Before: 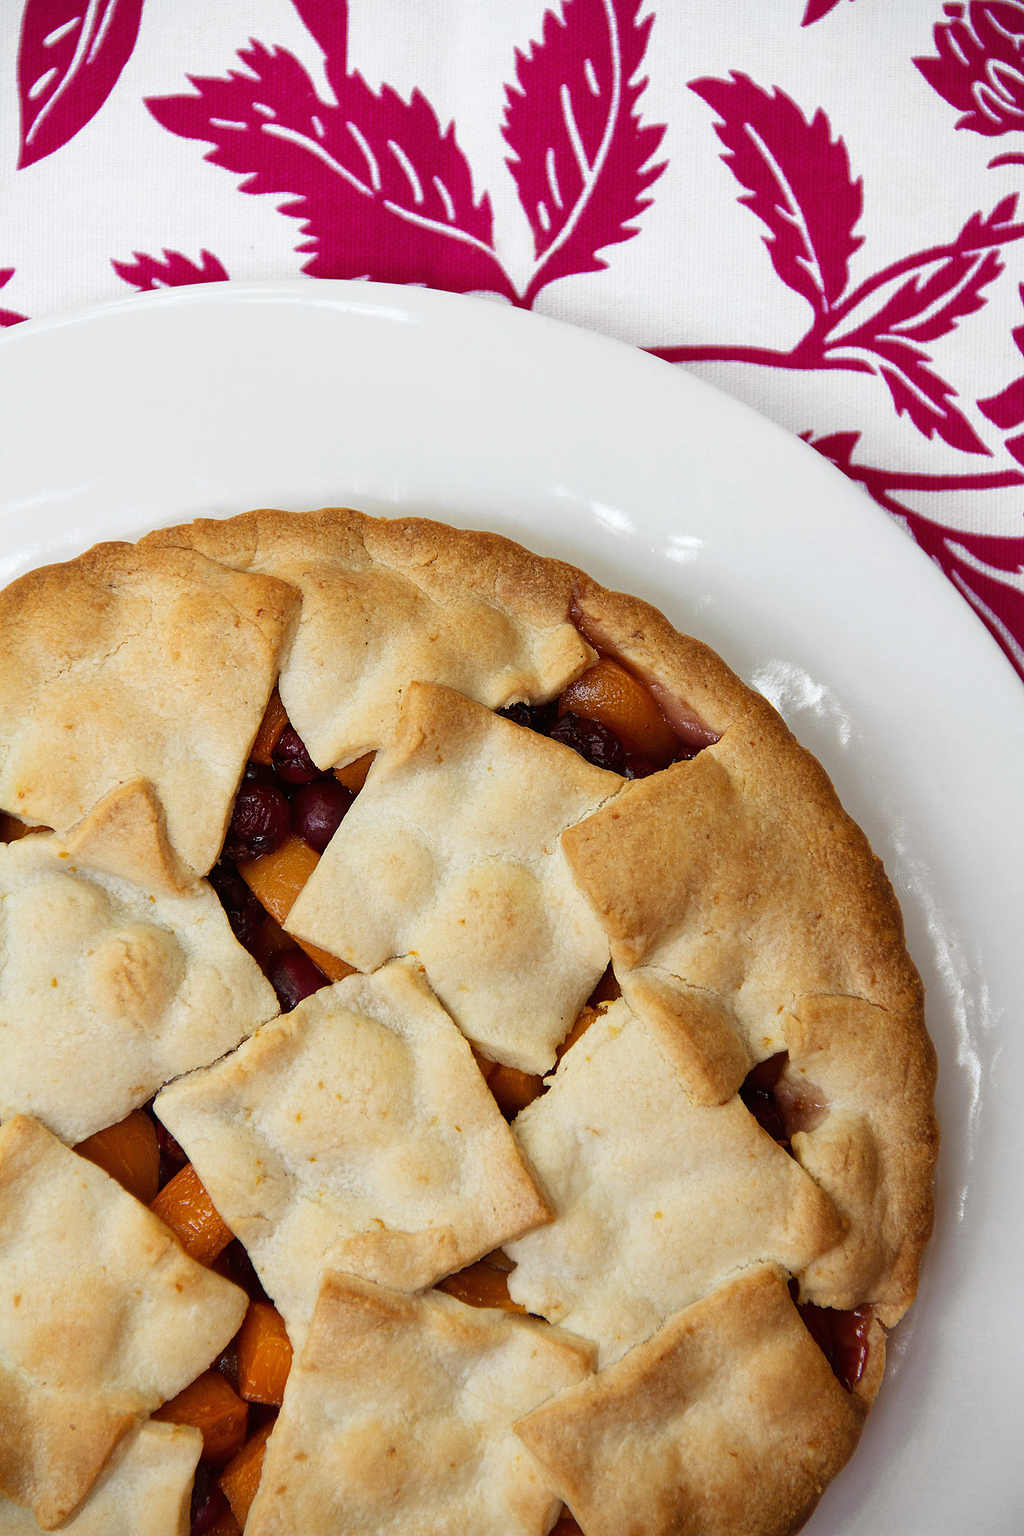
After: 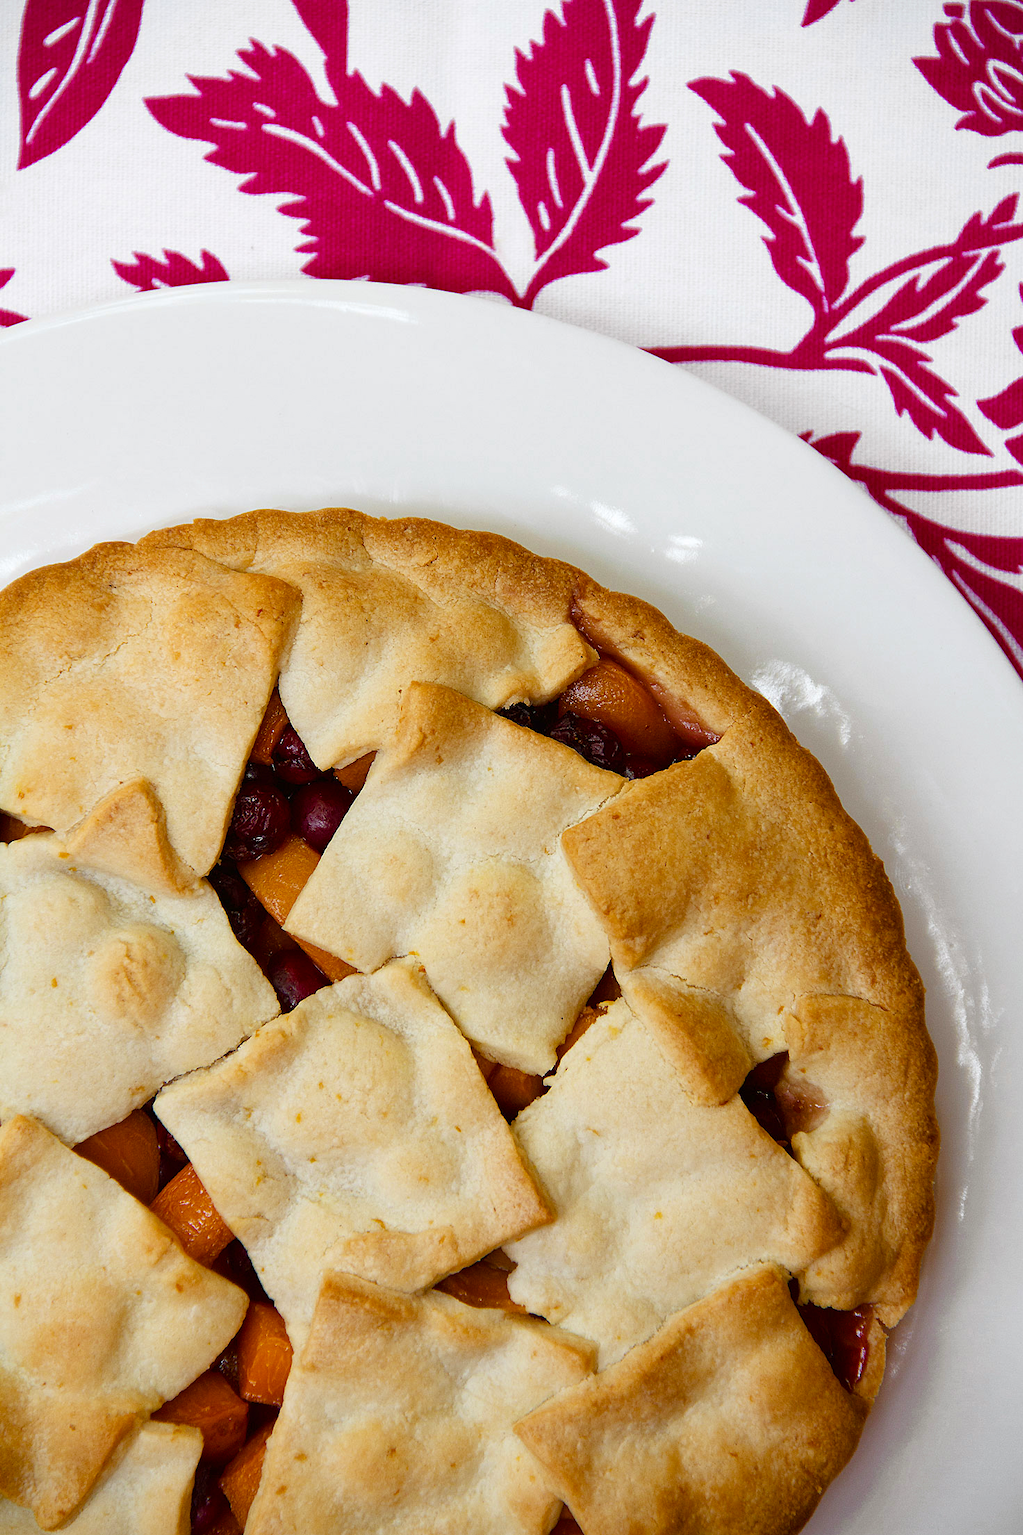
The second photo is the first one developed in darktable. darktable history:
color balance rgb: perceptual saturation grading › global saturation 20%, perceptual saturation grading › highlights -24.966%, perceptual saturation grading › shadows 24.526%, global vibrance 20%
